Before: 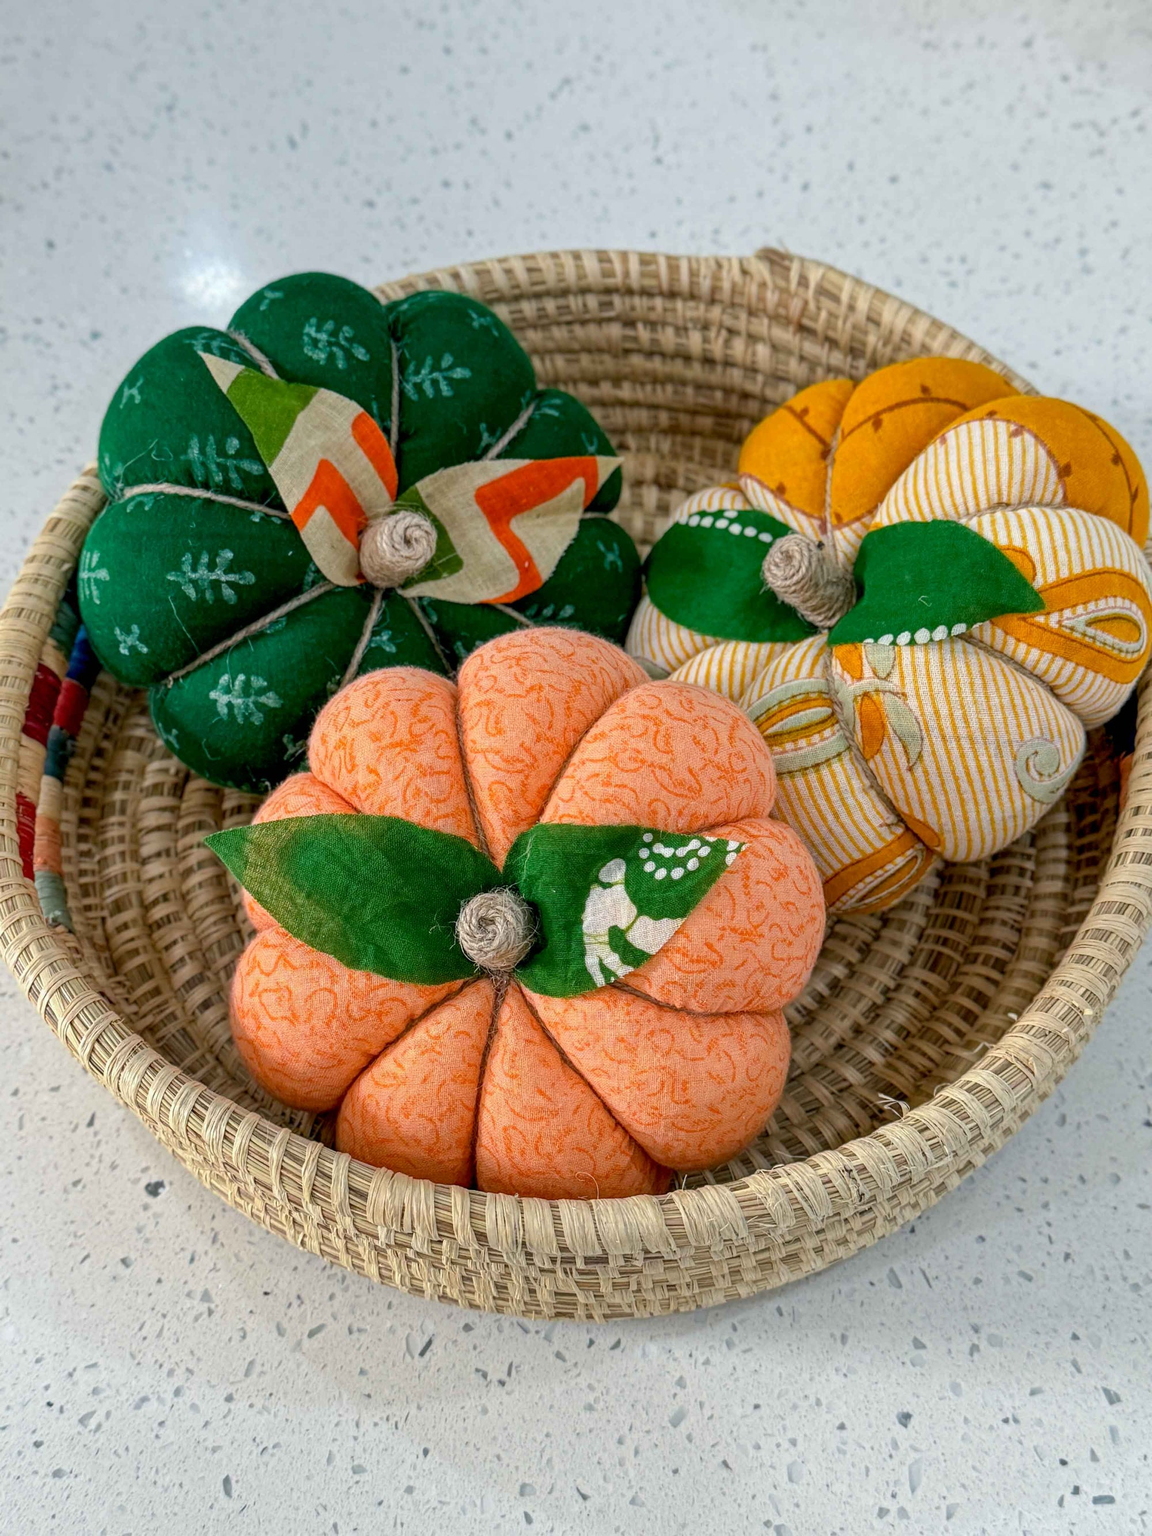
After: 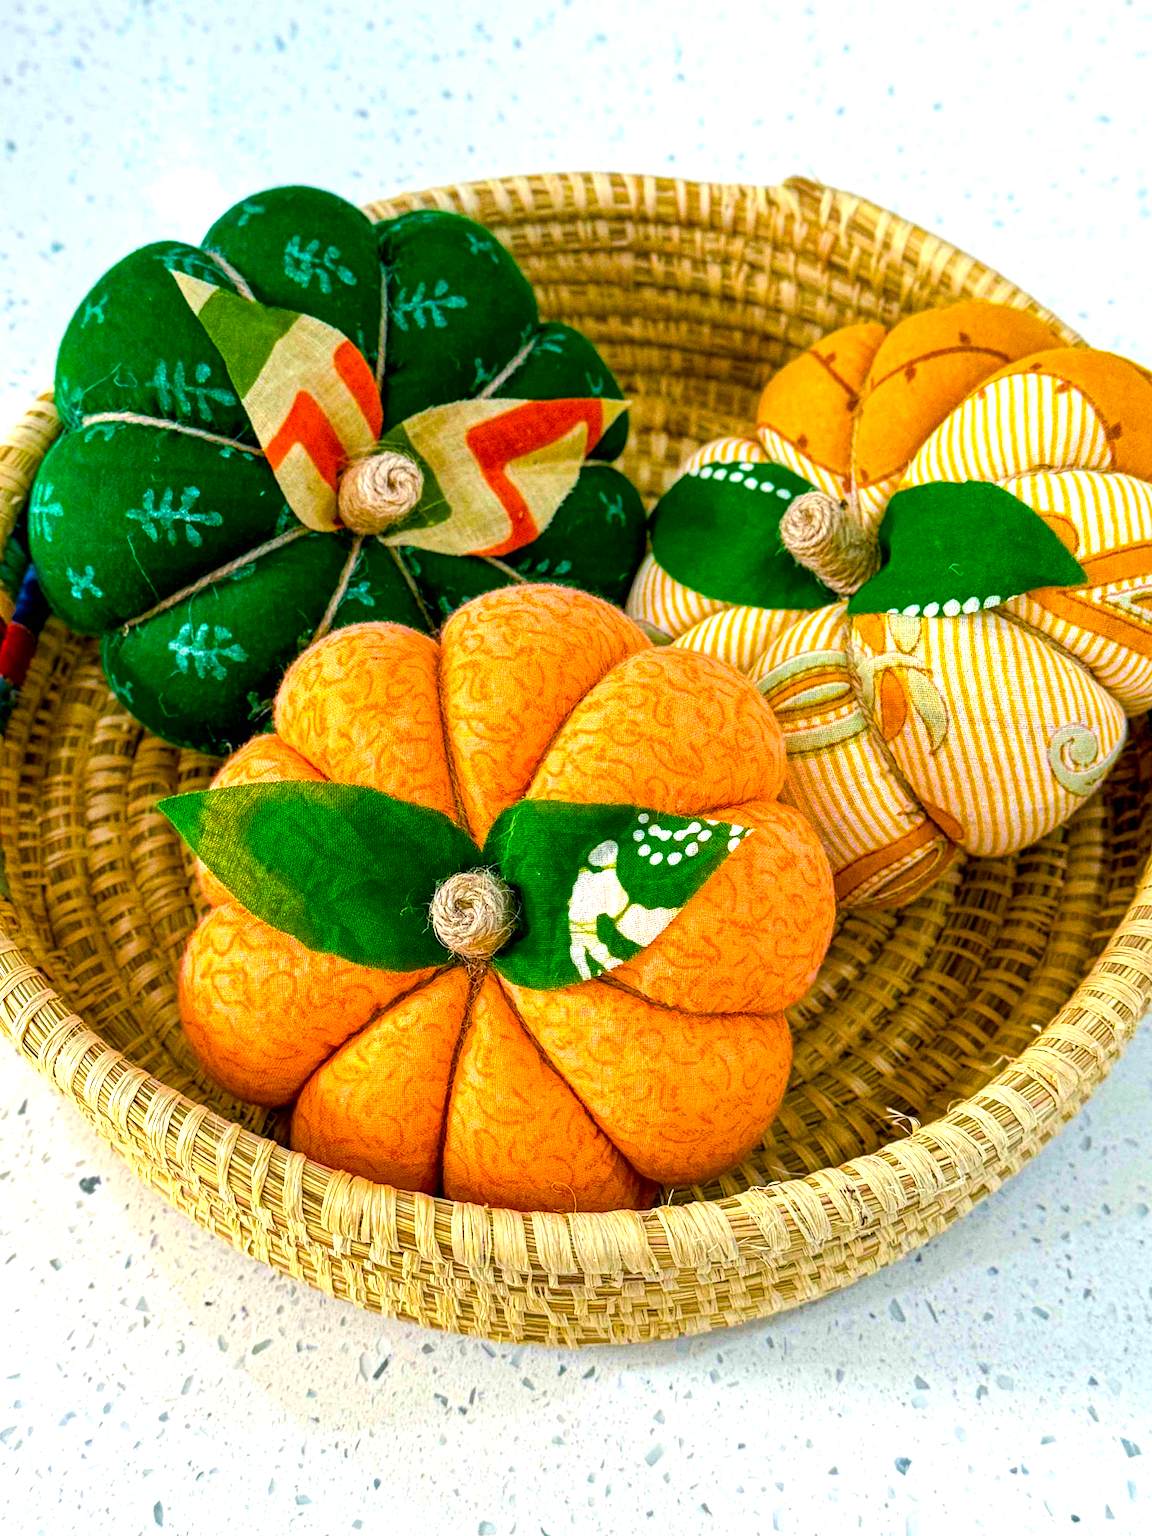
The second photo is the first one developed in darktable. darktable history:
grain: on, module defaults
crop and rotate: angle -1.96°, left 3.097%, top 4.154%, right 1.586%, bottom 0.529%
color balance rgb: linear chroma grading › global chroma 25%, perceptual saturation grading › global saturation 40%, perceptual saturation grading › highlights -50%, perceptual saturation grading › shadows 30%, perceptual brilliance grading › global brilliance 25%, global vibrance 60%
